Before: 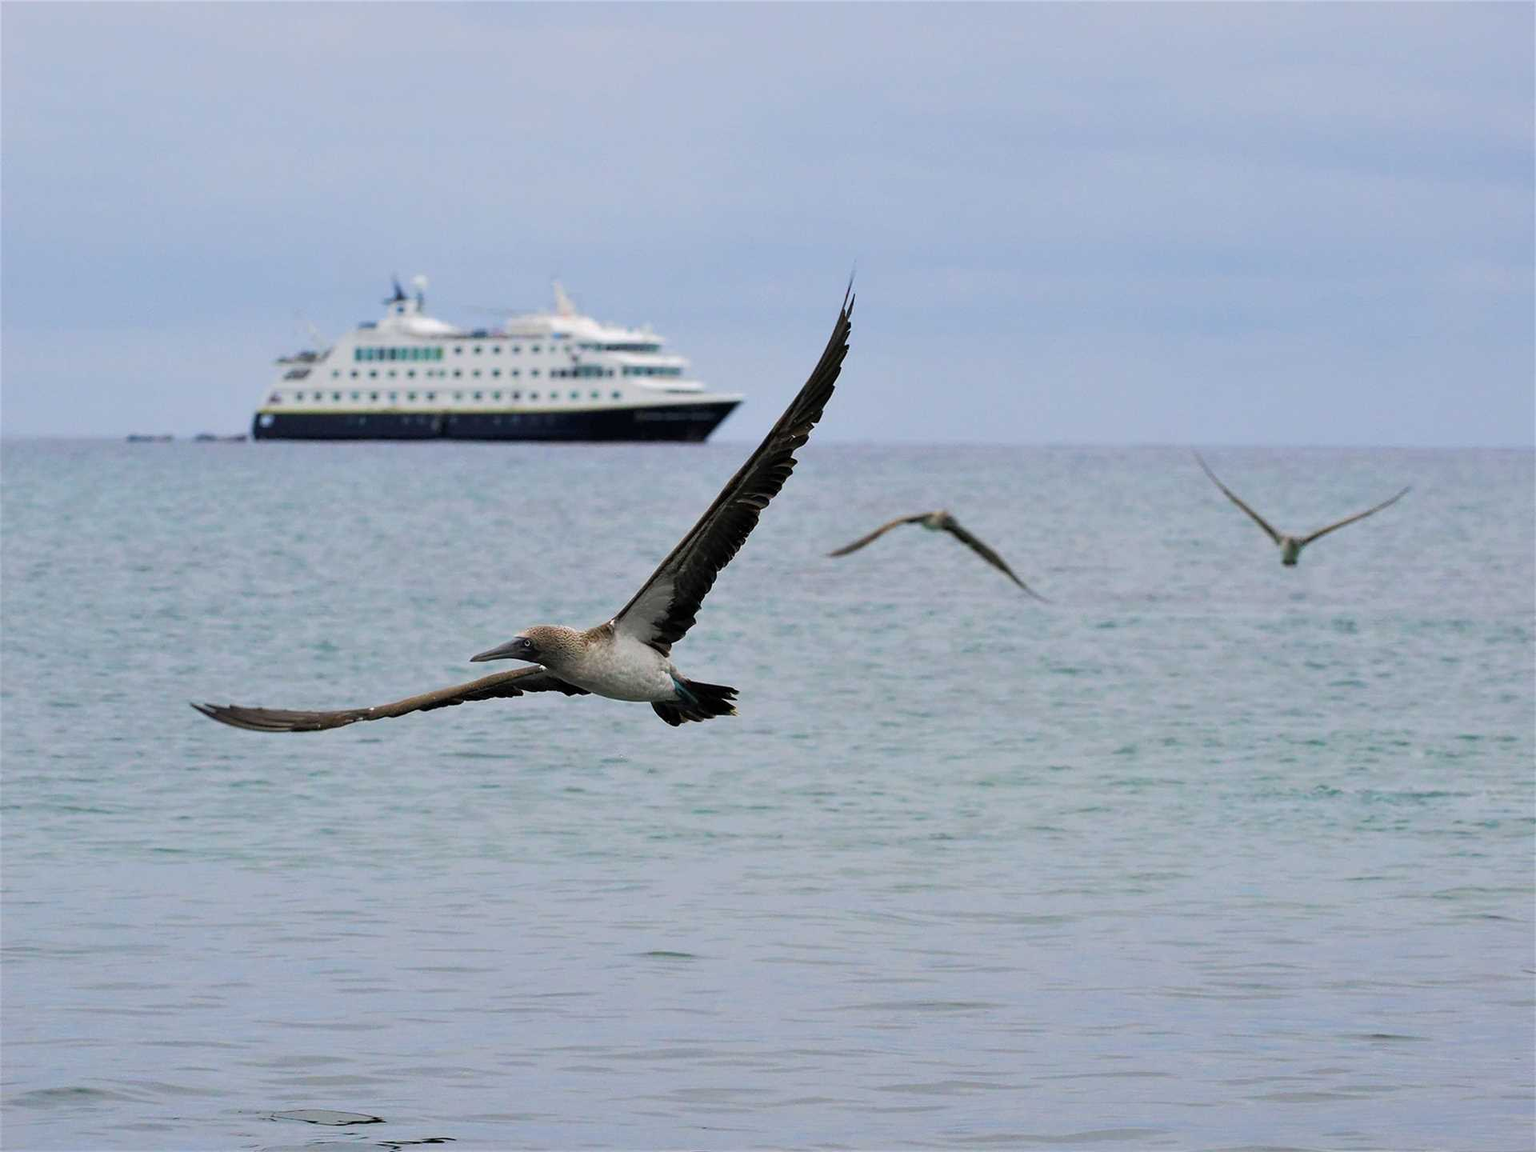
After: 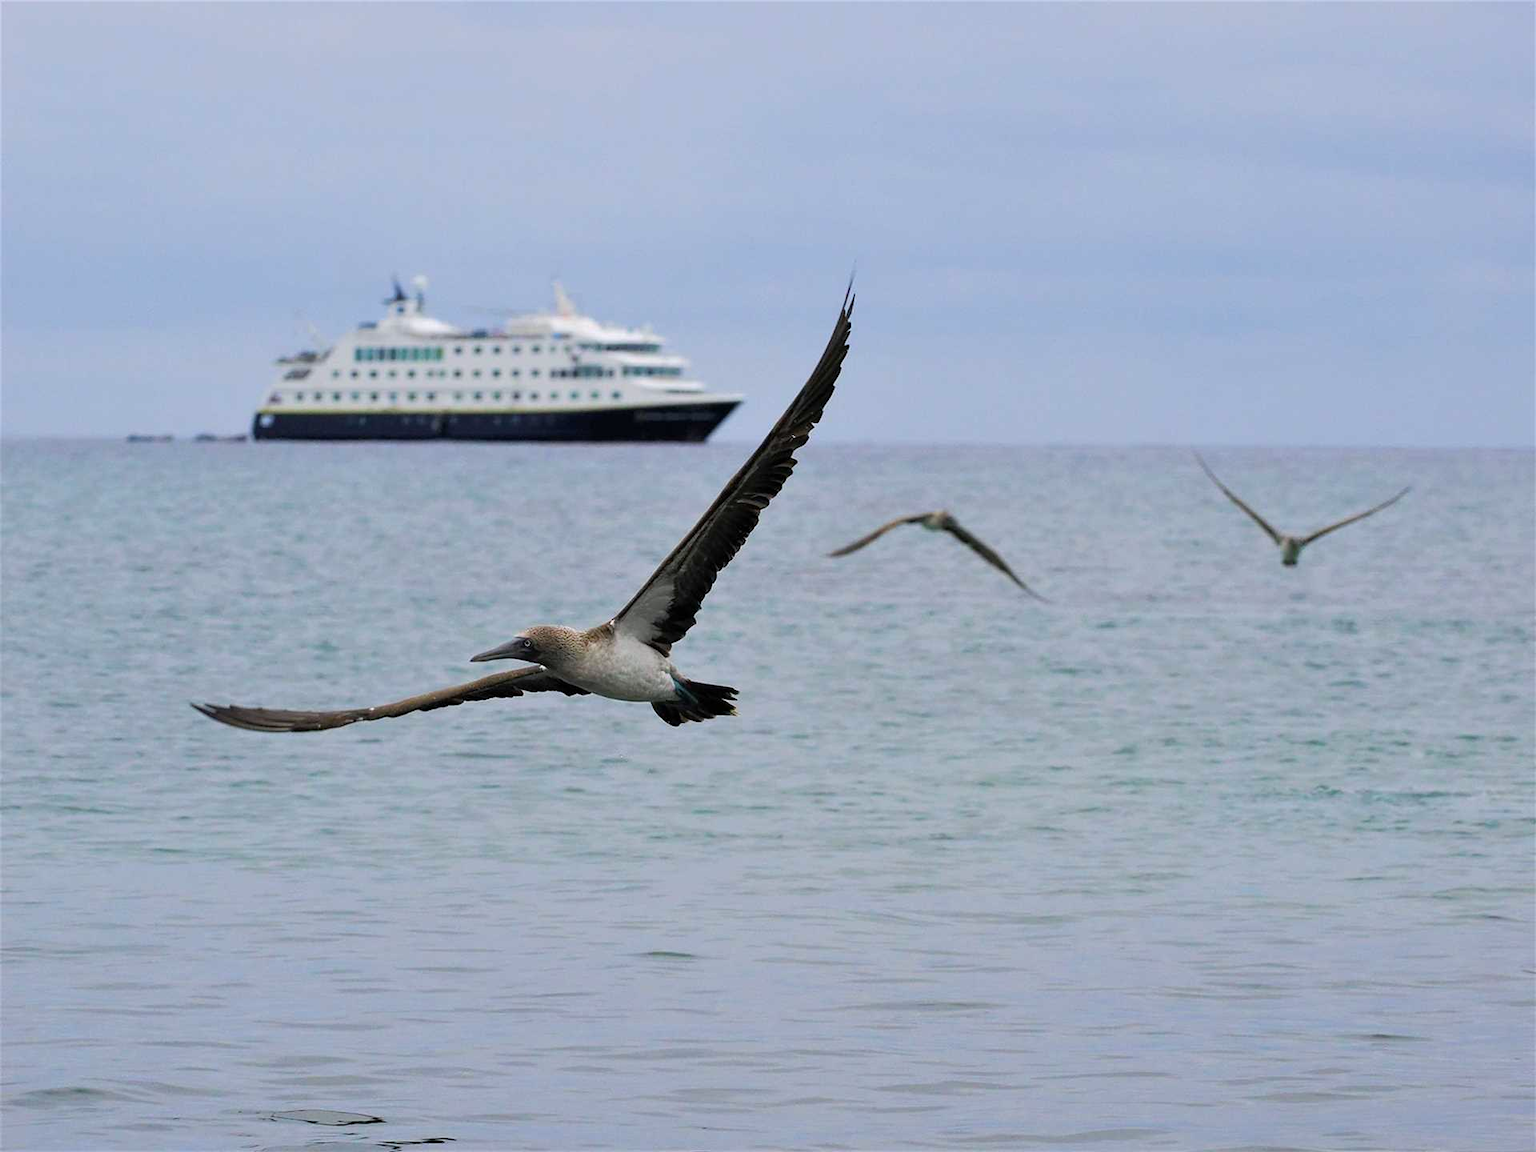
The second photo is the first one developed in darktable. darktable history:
color correction: highlights b* 3
exposure: compensate highlight preservation false
white balance: red 0.983, blue 1.036
